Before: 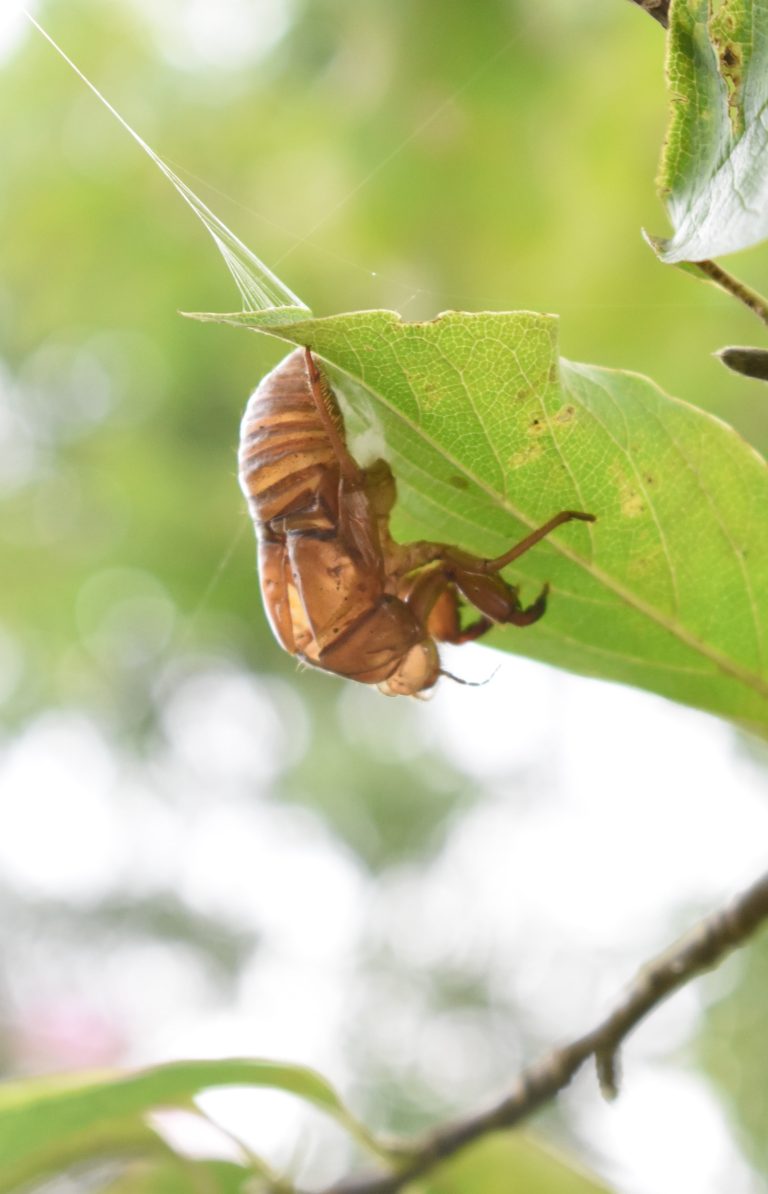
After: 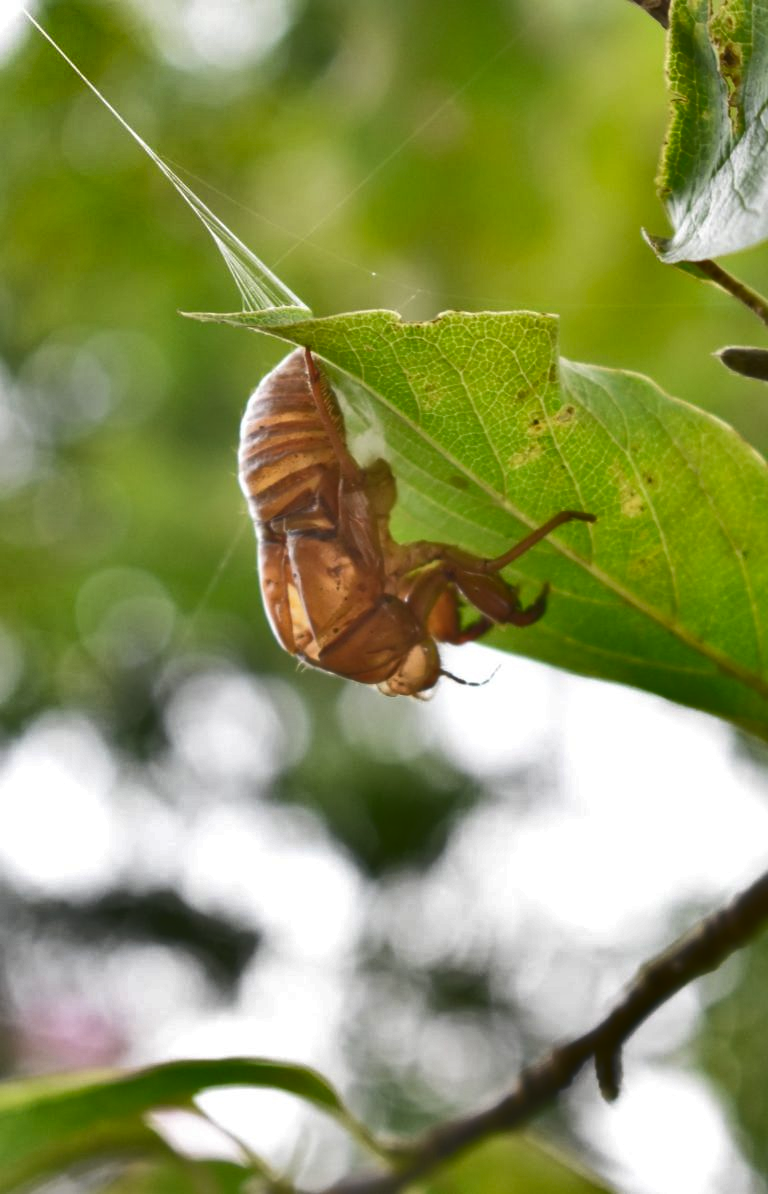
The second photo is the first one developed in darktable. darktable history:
shadows and highlights: shadows 20.91, highlights -82.73, soften with gaussian
